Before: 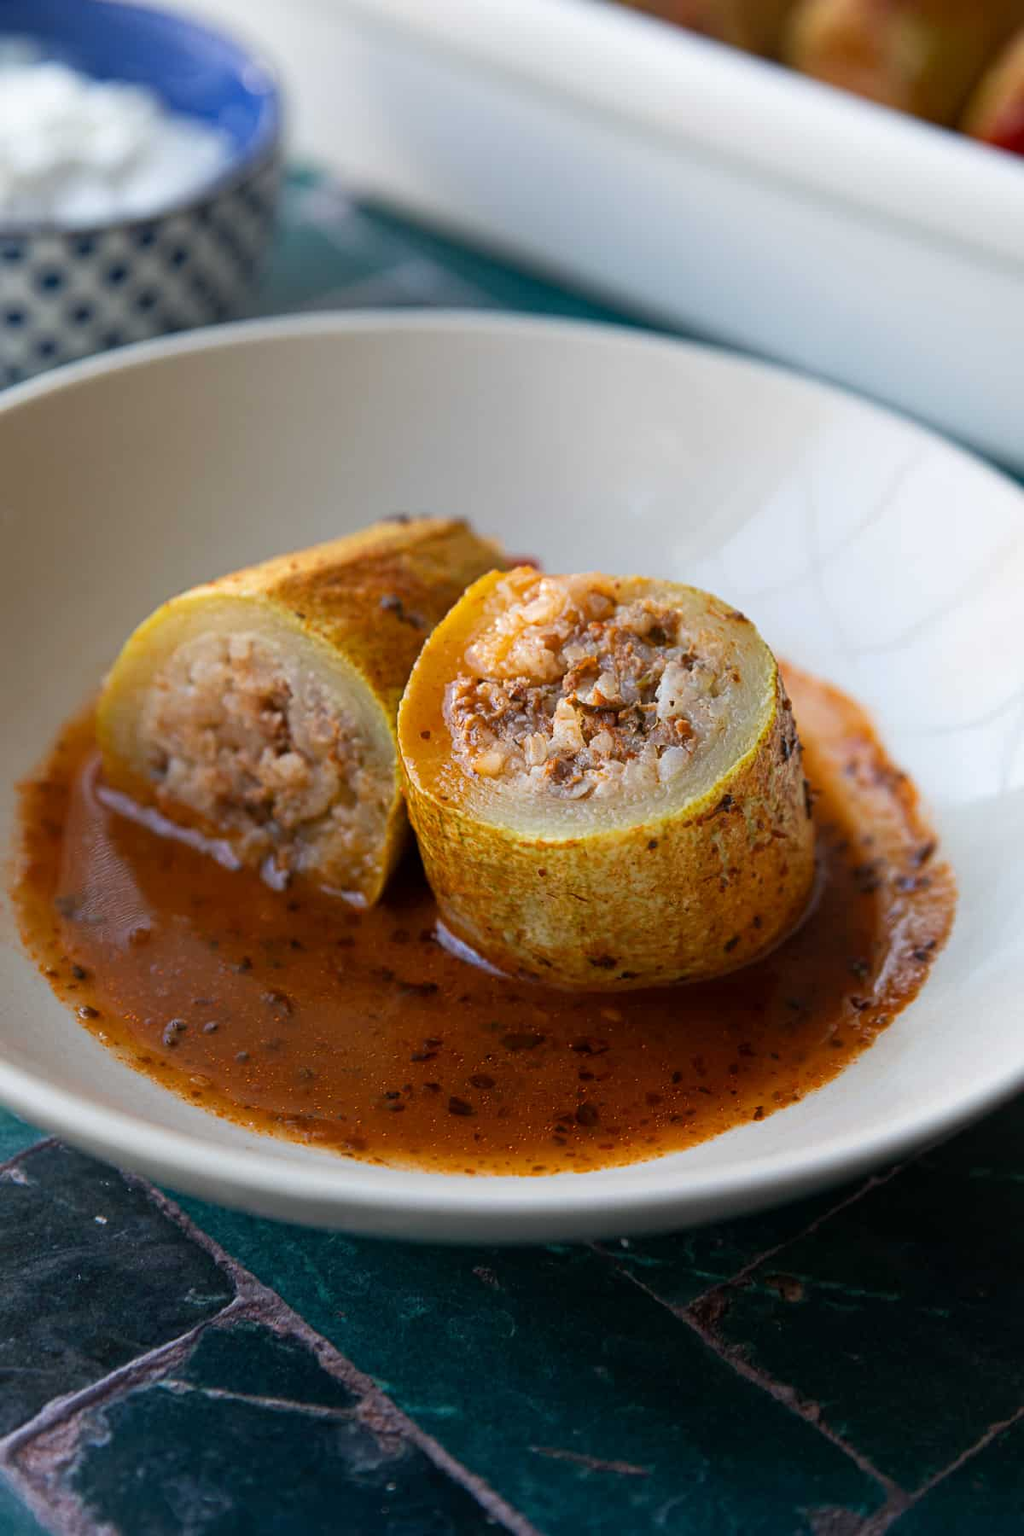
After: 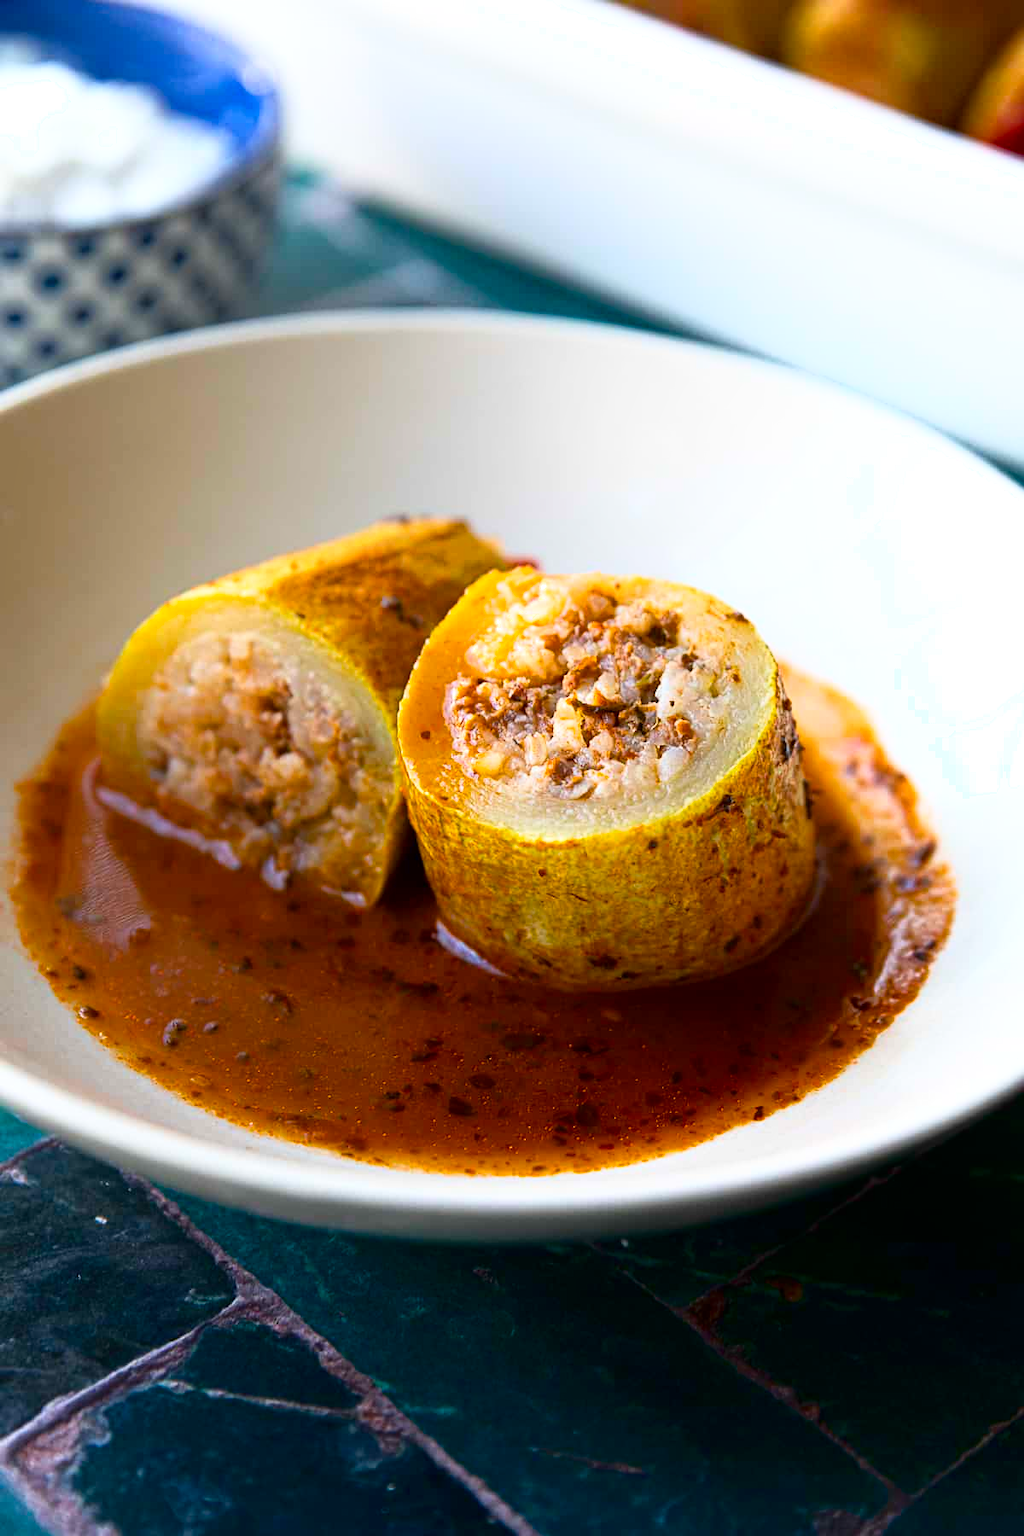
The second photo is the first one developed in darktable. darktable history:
color balance rgb: perceptual saturation grading › global saturation 30%, global vibrance 20%
shadows and highlights: shadows -62.32, white point adjustment -5.22, highlights 61.59
exposure: black level correction 0, exposure 0.5 EV, compensate exposure bias true, compensate highlight preservation false
